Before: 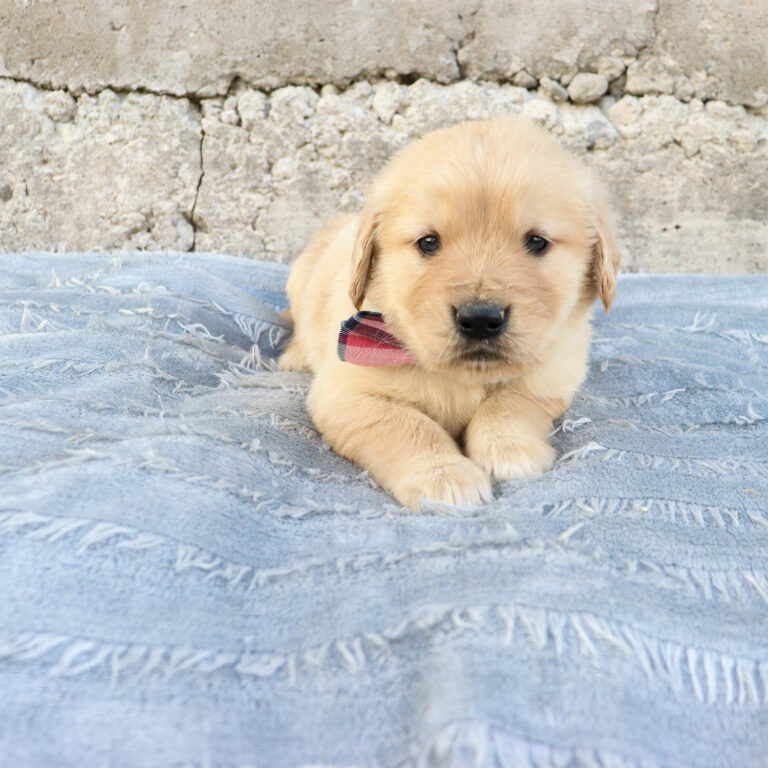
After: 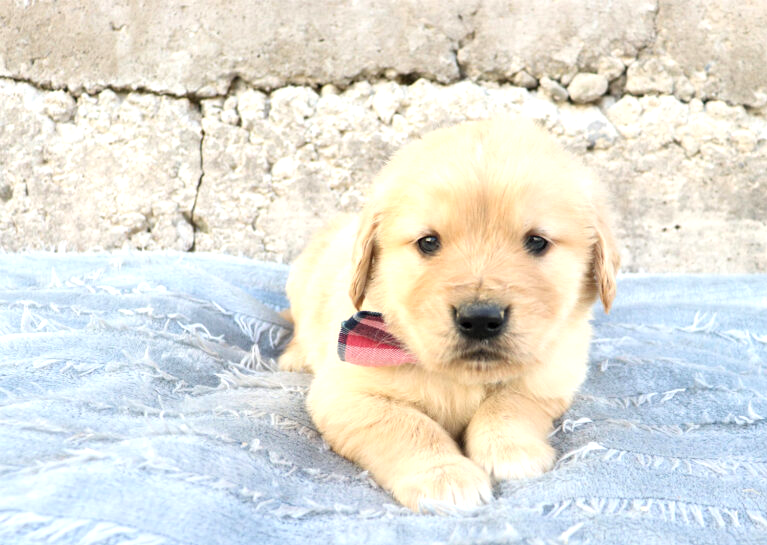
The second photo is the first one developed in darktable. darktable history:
crop: right 0.001%, bottom 28.926%
exposure: exposure 0.526 EV, compensate highlight preservation false
levels: levels [0.016, 0.5, 0.996]
